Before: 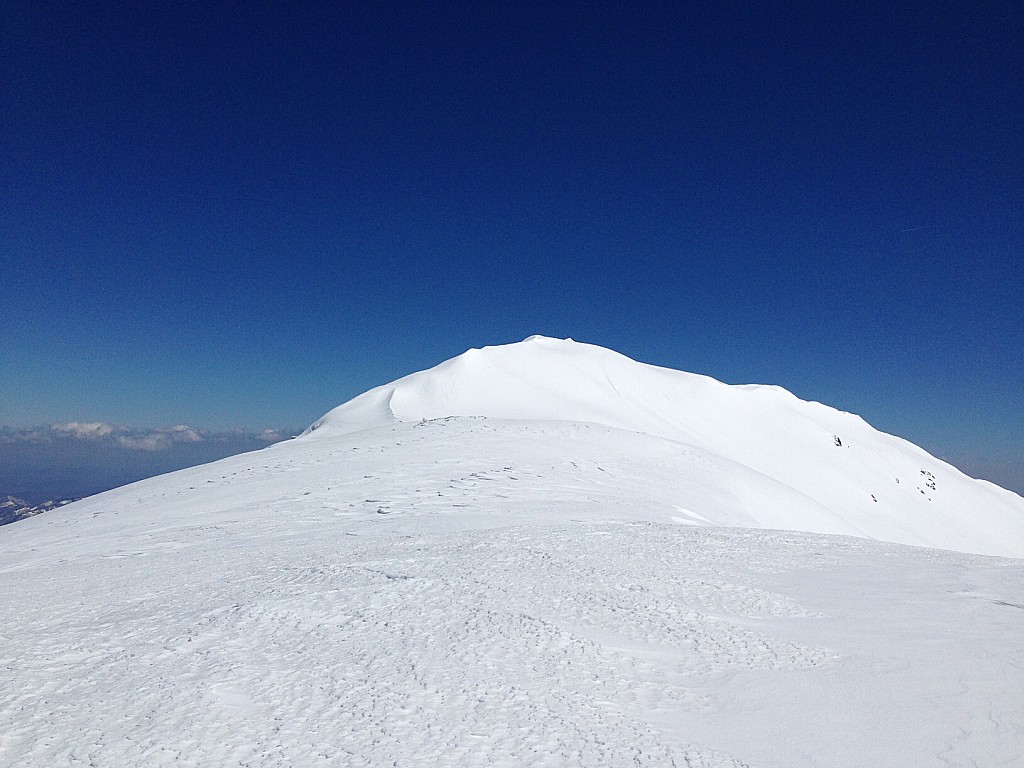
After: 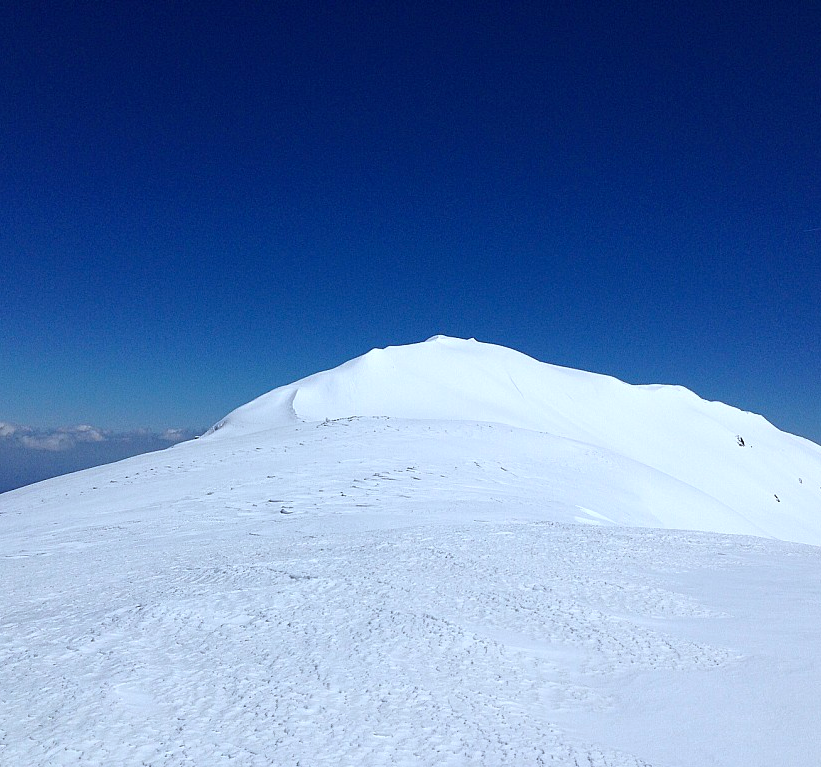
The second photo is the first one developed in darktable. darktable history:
color calibration: x 0.37, y 0.382, temperature 4302.65 K
crop and rotate: left 9.503%, right 10.229%
